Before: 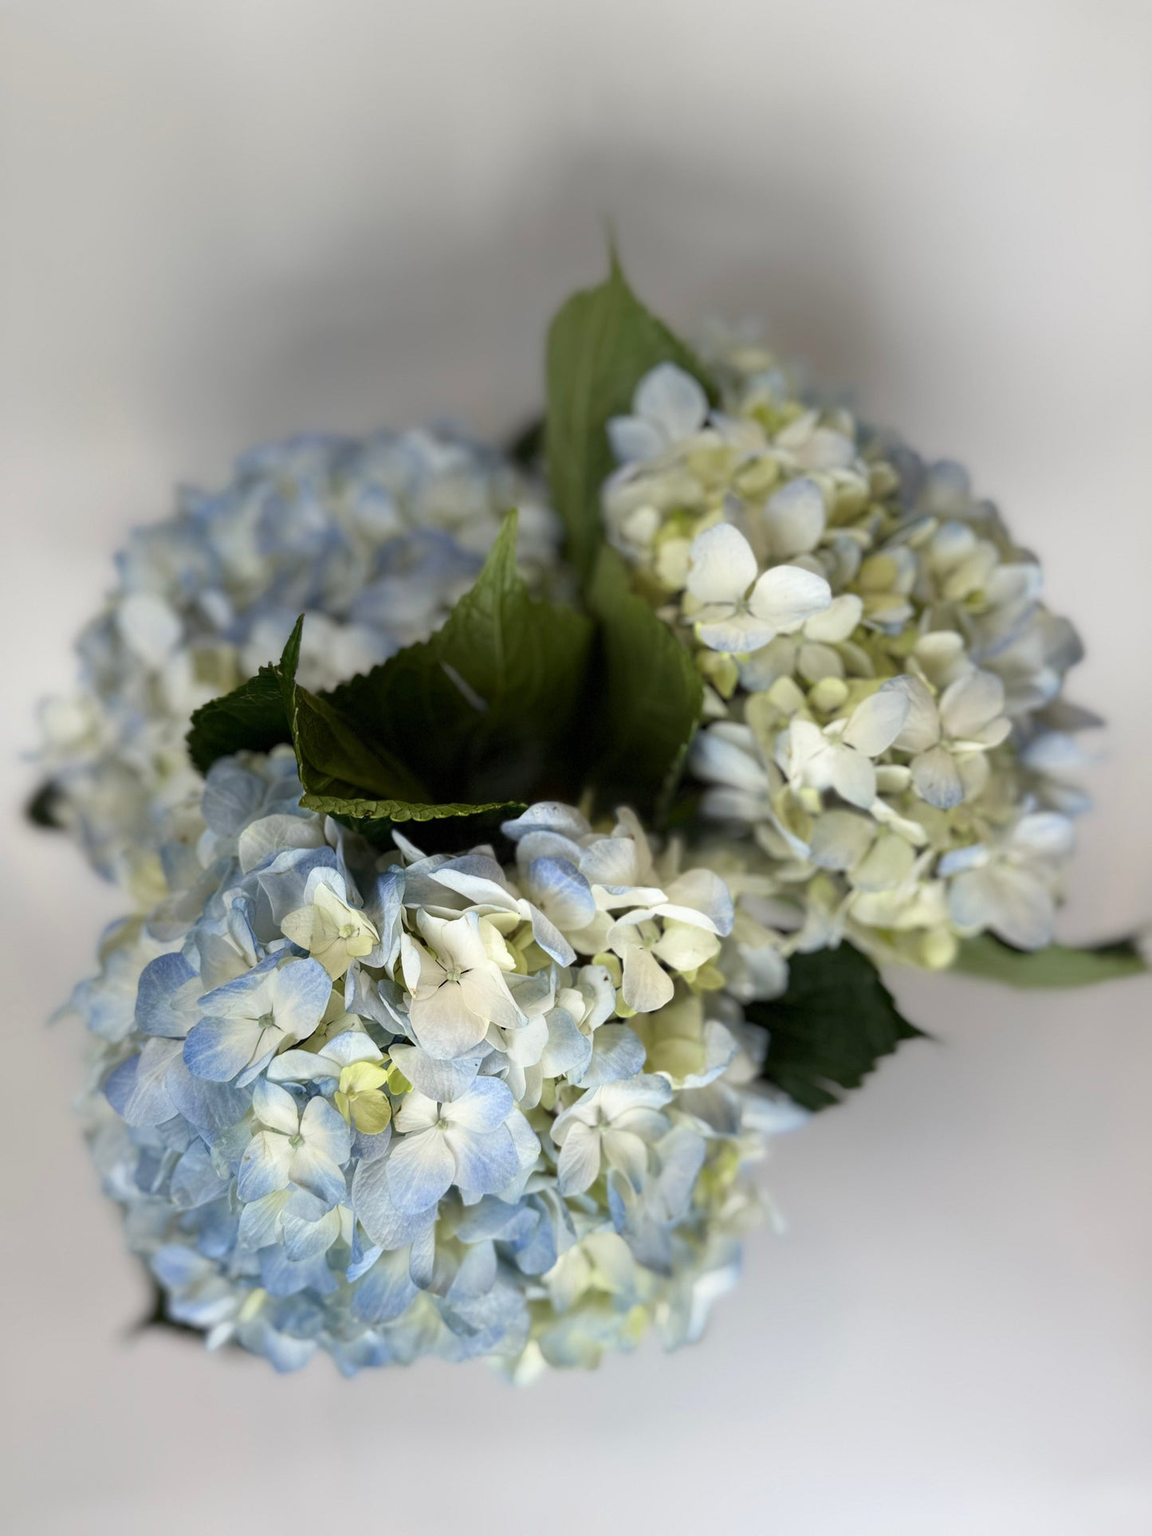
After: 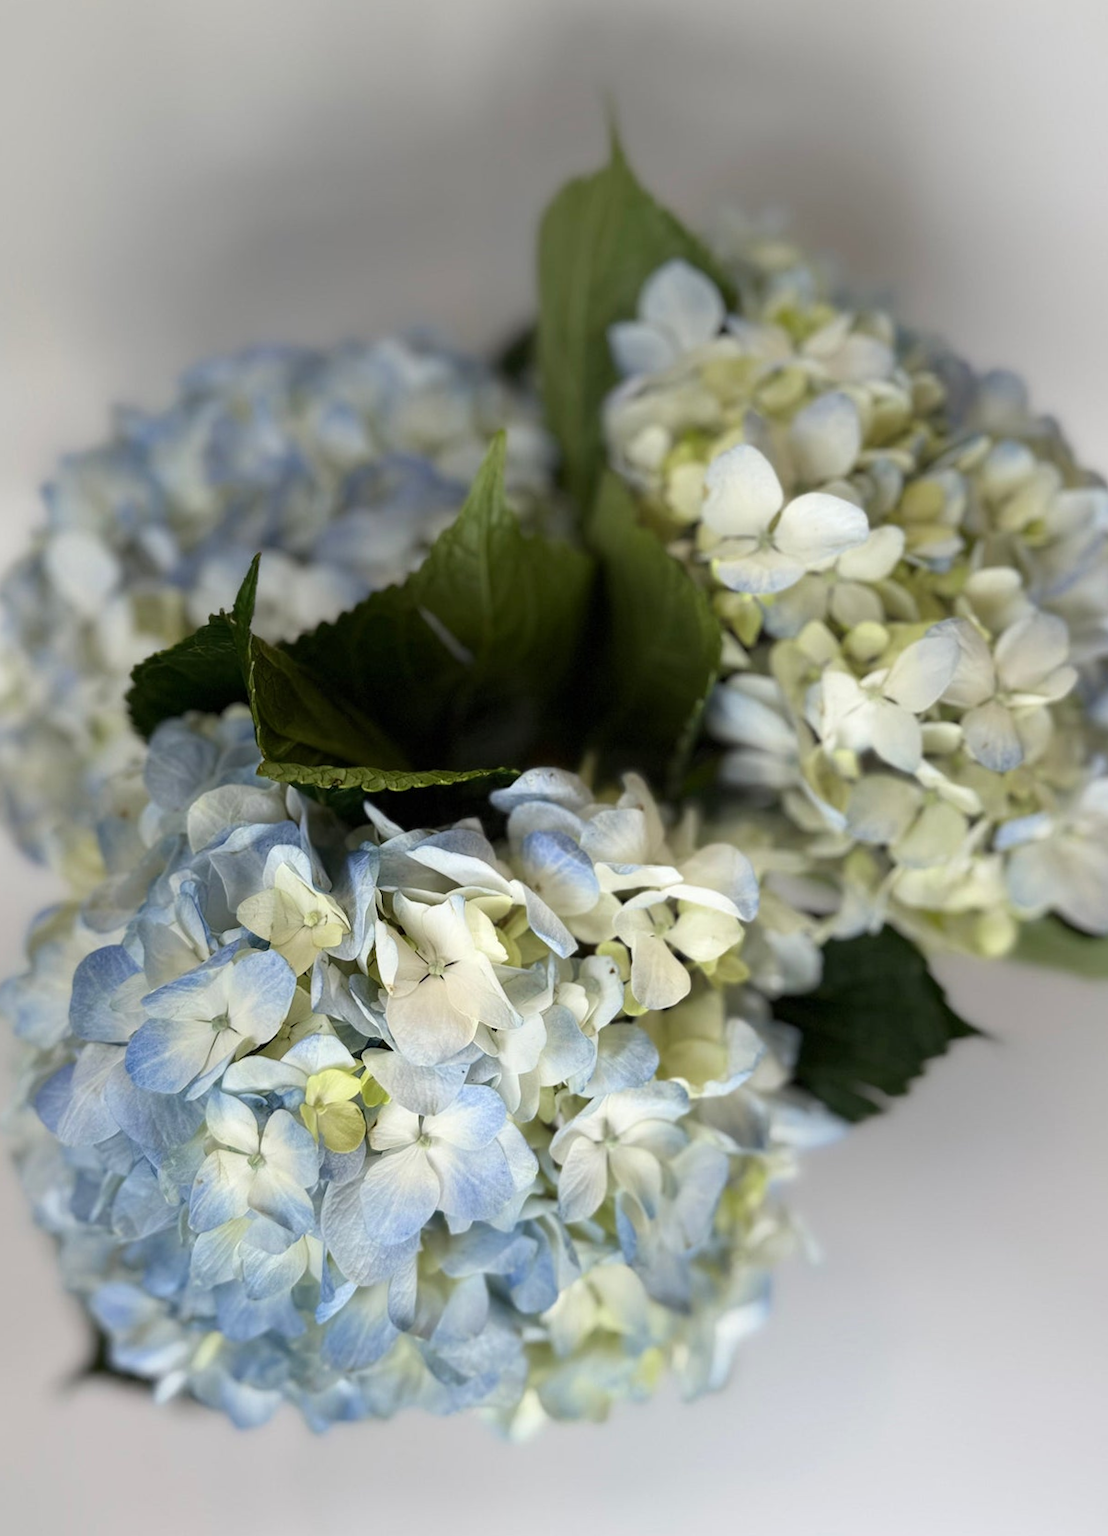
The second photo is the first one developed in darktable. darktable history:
rotate and perspective: rotation -0.45°, automatic cropping original format, crop left 0.008, crop right 0.992, crop top 0.012, crop bottom 0.988
crop: left 6.446%, top 8.188%, right 9.538%, bottom 3.548%
